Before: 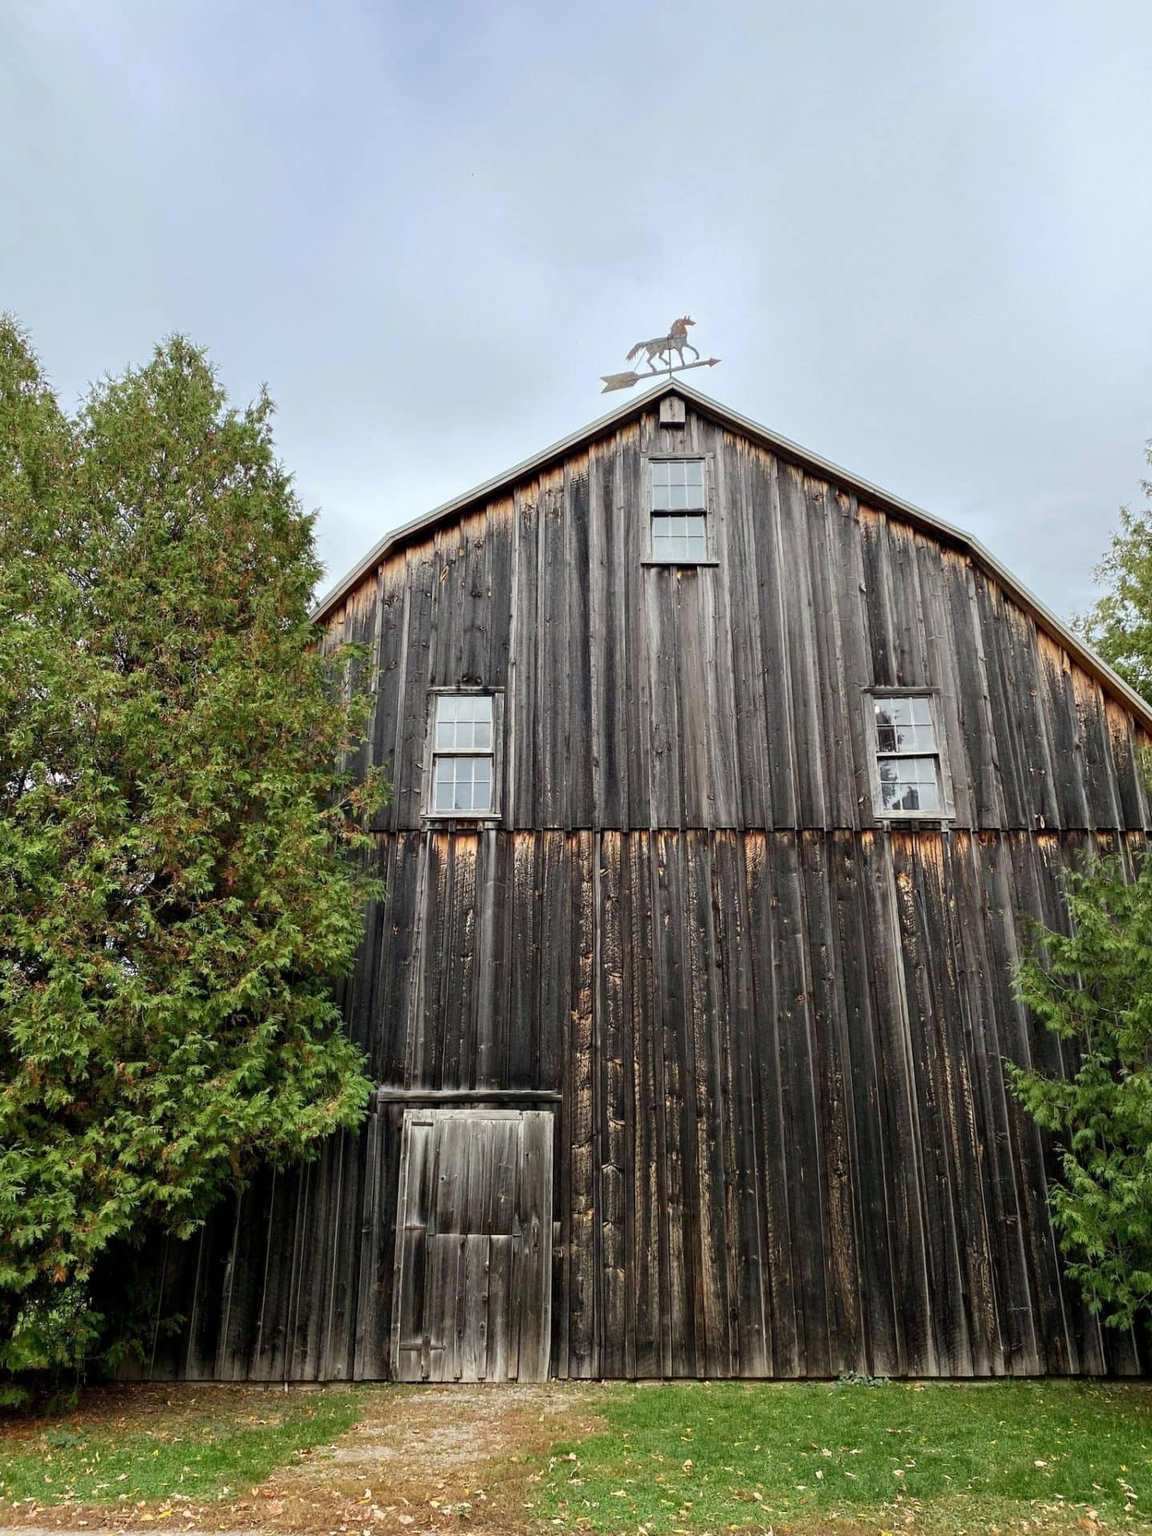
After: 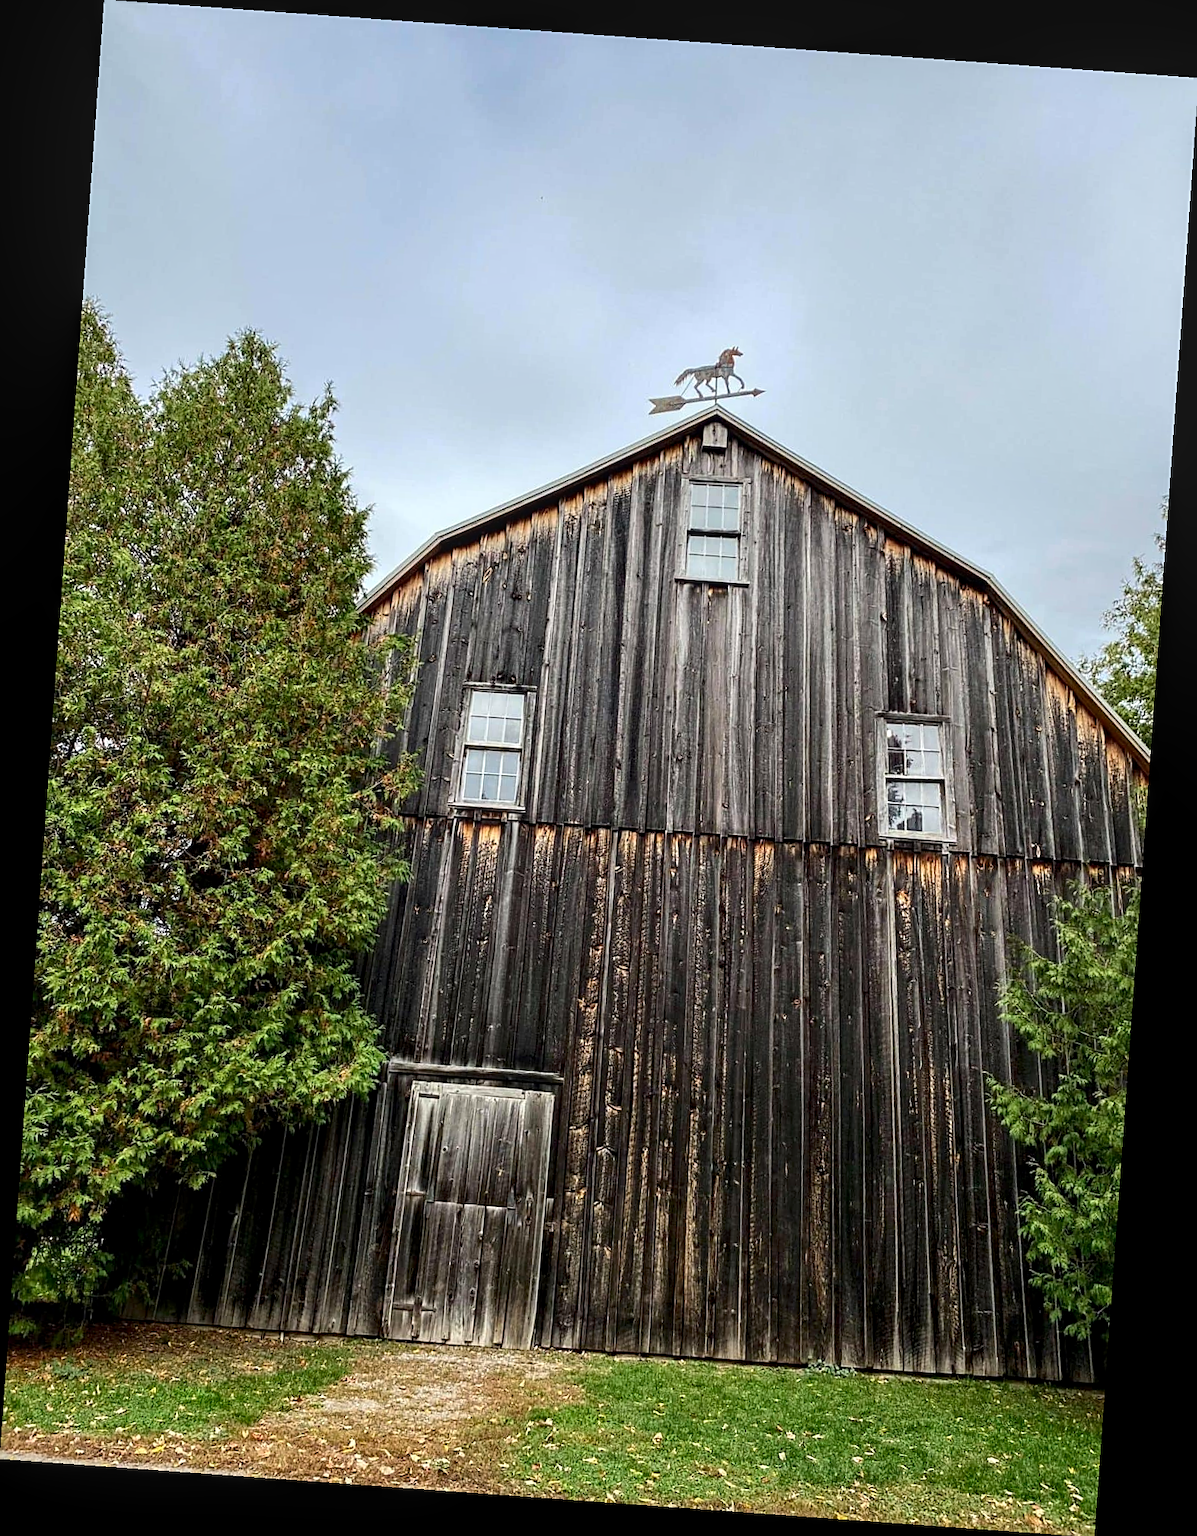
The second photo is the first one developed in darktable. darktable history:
local contrast: detail 130%
sharpen: on, module defaults
rotate and perspective: rotation 4.1°, automatic cropping off
contrast brightness saturation: contrast 0.15, brightness -0.01, saturation 0.1
